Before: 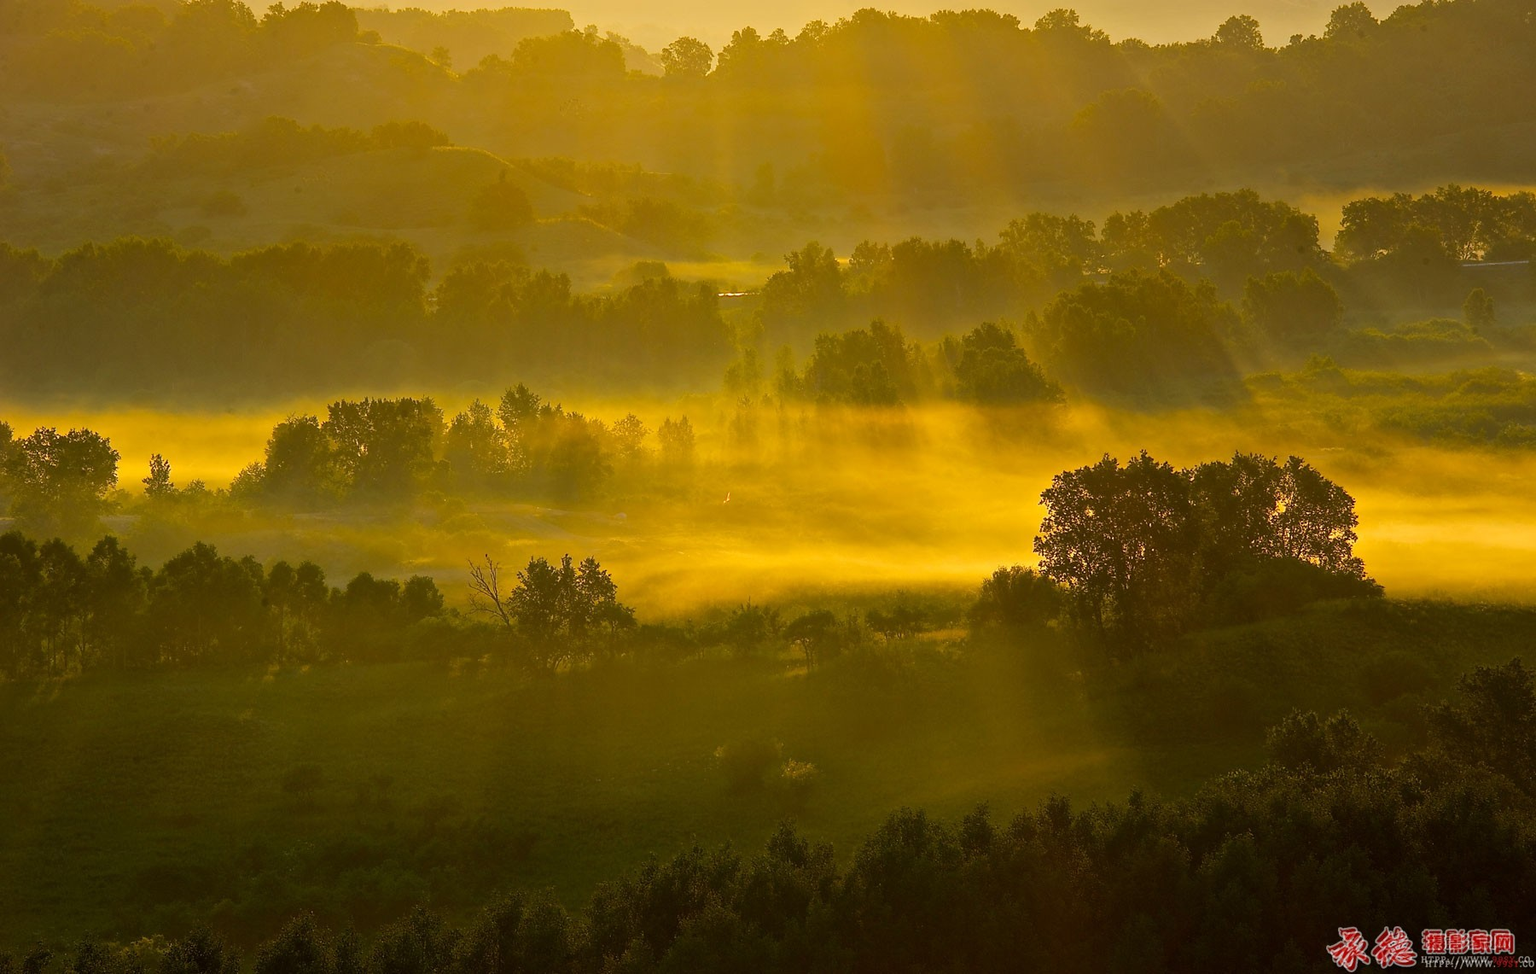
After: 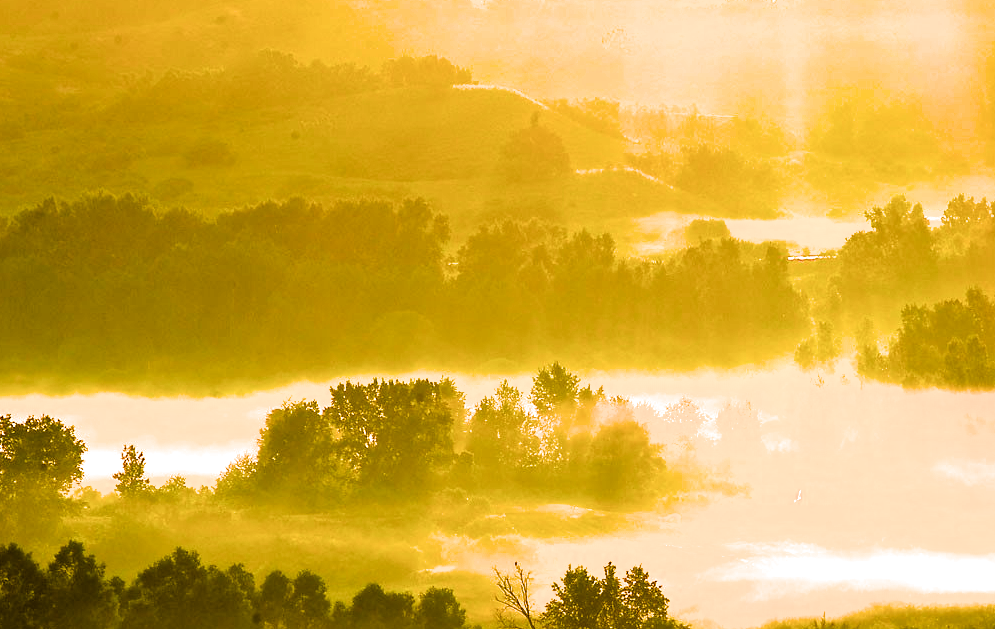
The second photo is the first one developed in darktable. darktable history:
color balance rgb: linear chroma grading › shadows 9.29%, linear chroma grading › highlights 9.553%, linear chroma grading › global chroma 14.945%, linear chroma grading › mid-tones 14.765%, perceptual saturation grading › global saturation 39.418%, perceptual saturation grading › highlights -25.876%, perceptual saturation grading › mid-tones 35.2%, perceptual saturation grading › shadows 35.112%, perceptual brilliance grading › mid-tones 9.558%, perceptual brilliance grading › shadows 15.152%, global vibrance 20%
crop and rotate: left 3.02%, top 7.684%, right 41.697%, bottom 37.159%
exposure: black level correction 0, exposure 0.695 EV, compensate exposure bias true, compensate highlight preservation false
filmic rgb: black relative exposure -8.22 EV, white relative exposure 2.24 EV, threshold 6 EV, hardness 7.18, latitude 85.42%, contrast 1.695, highlights saturation mix -3.89%, shadows ↔ highlights balance -2.06%, color science v6 (2022), iterations of high-quality reconstruction 0, enable highlight reconstruction true
